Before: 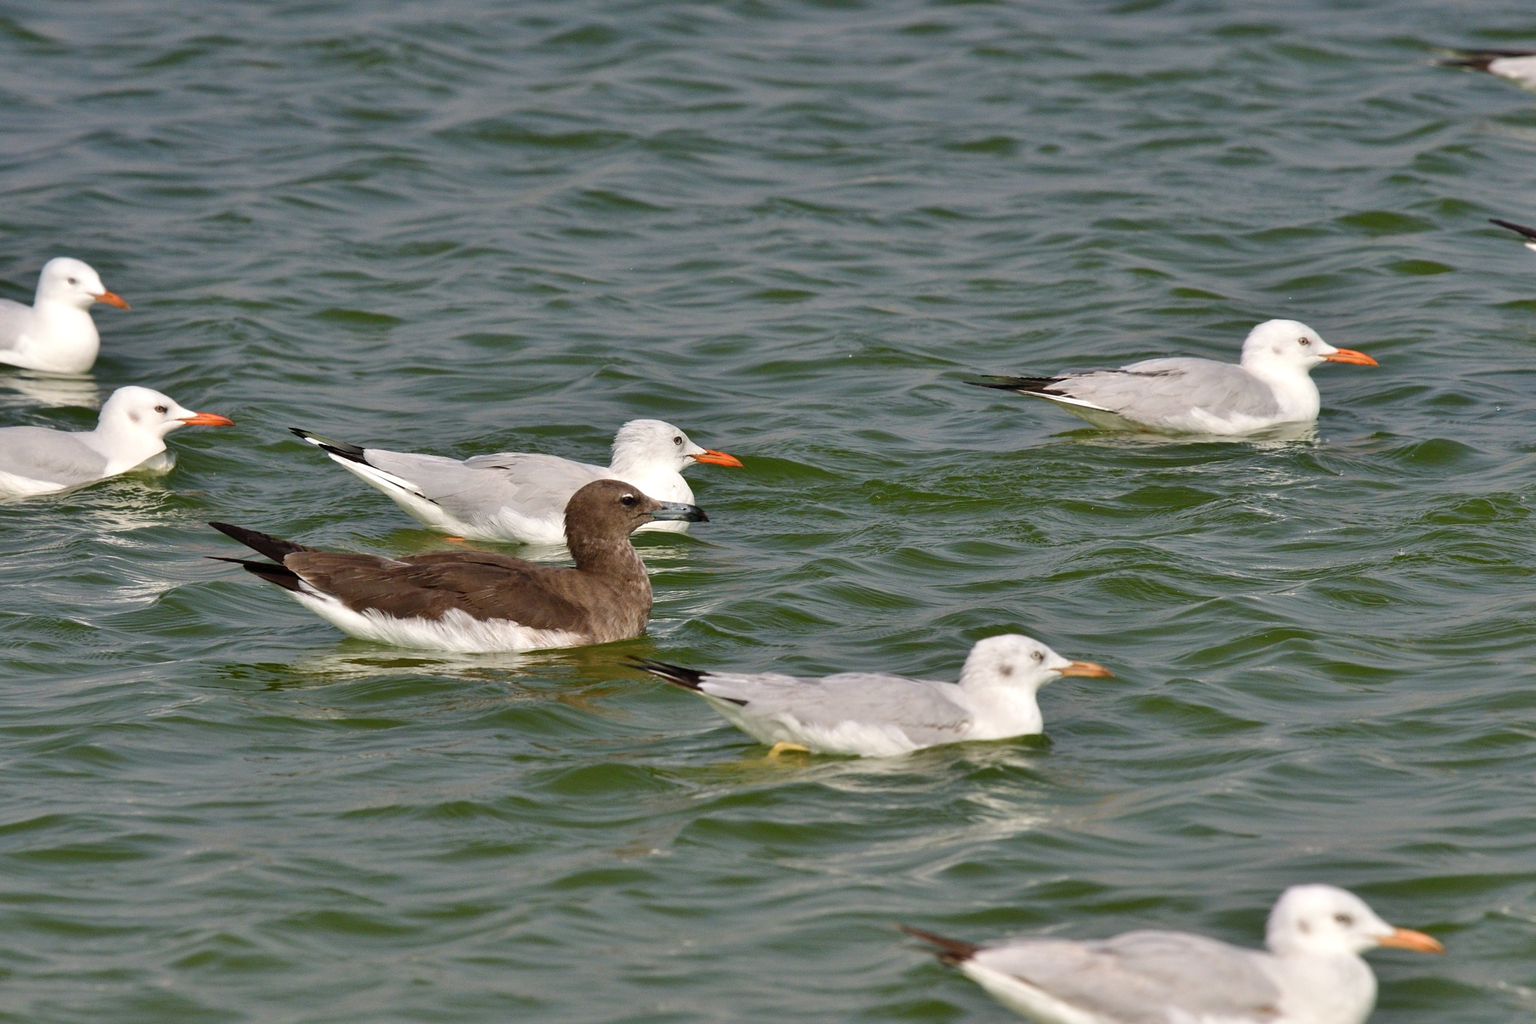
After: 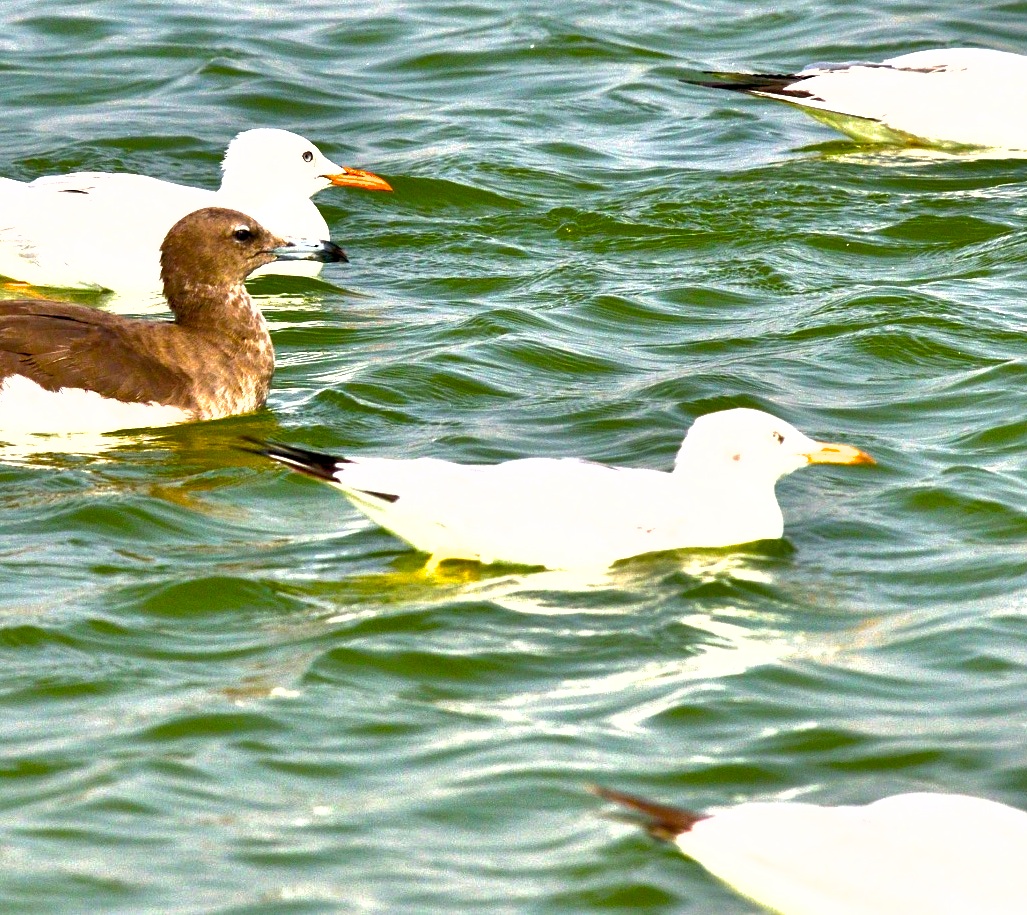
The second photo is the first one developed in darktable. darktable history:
shadows and highlights: on, module defaults
crop and rotate: left 28.783%, top 31.355%, right 19.852%
color balance rgb: shadows lift › chroma 1.047%, shadows lift › hue 241.7°, global offset › luminance -0.51%, linear chroma grading › global chroma 14.846%, perceptual saturation grading › global saturation 20%, perceptual saturation grading › highlights -25.743%, perceptual saturation grading › shadows 25.888%, perceptual brilliance grading › global brilliance 29.24%, perceptual brilliance grading › highlights 49.801%, perceptual brilliance grading › mid-tones 49.2%, perceptual brilliance grading › shadows -21.648%
